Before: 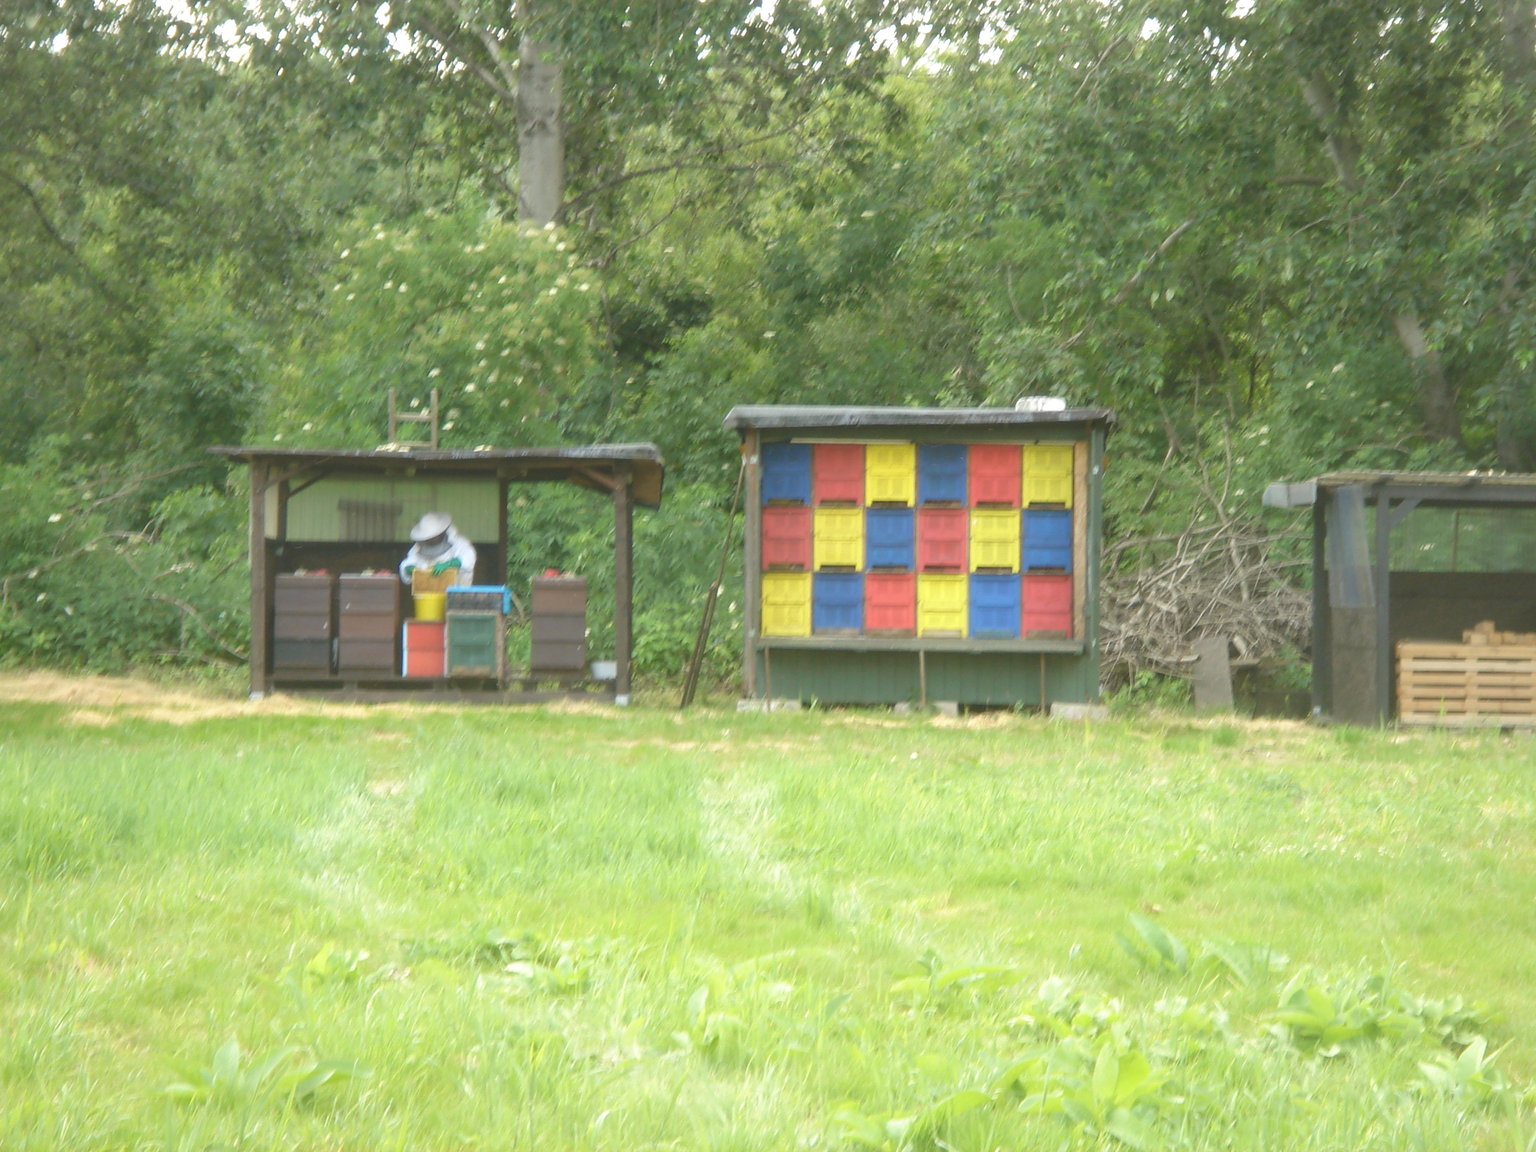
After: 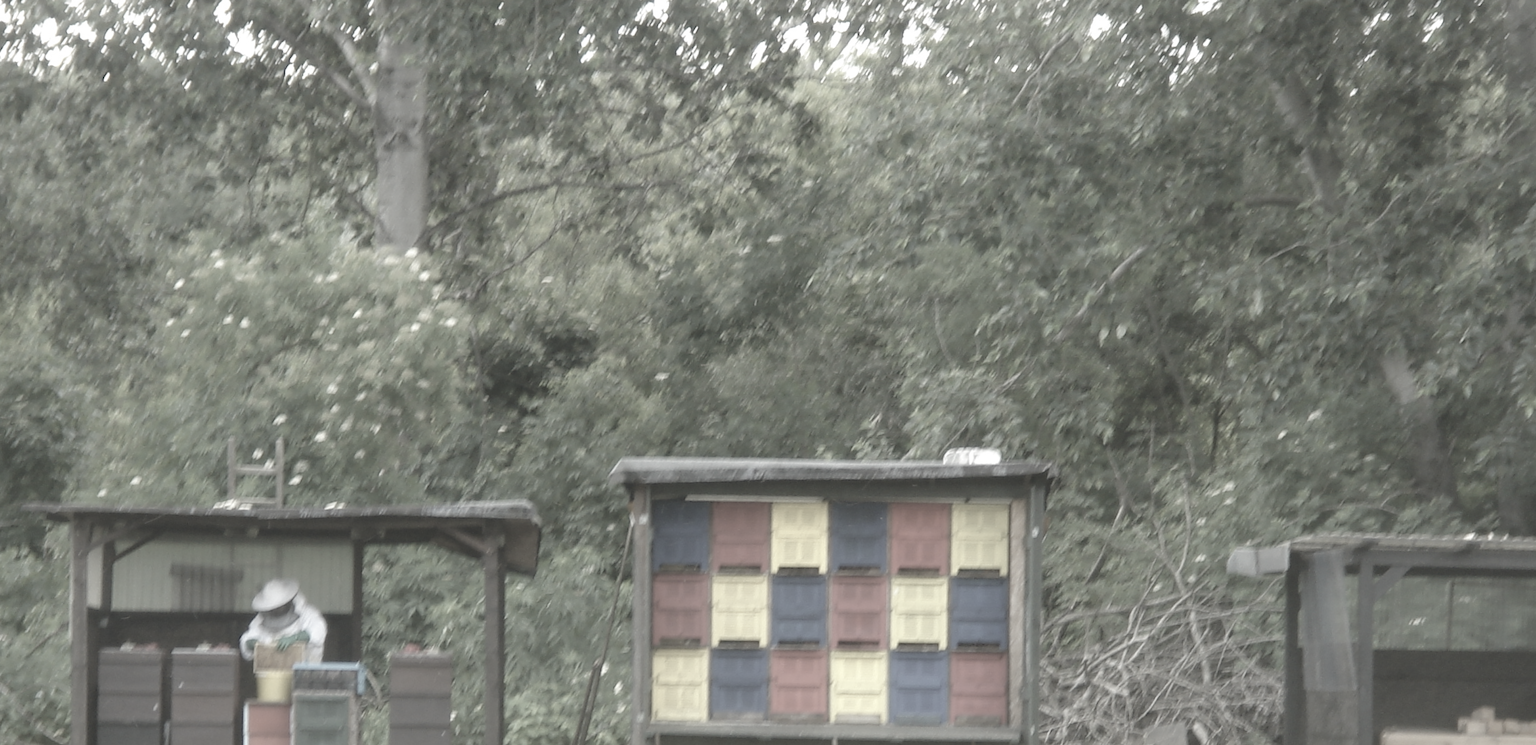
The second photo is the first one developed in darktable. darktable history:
crop and rotate: left 11.812%, bottom 42.776%
color correction: saturation 0.2
rotate and perspective: rotation 0.192°, lens shift (horizontal) -0.015, crop left 0.005, crop right 0.996, crop top 0.006, crop bottom 0.99
